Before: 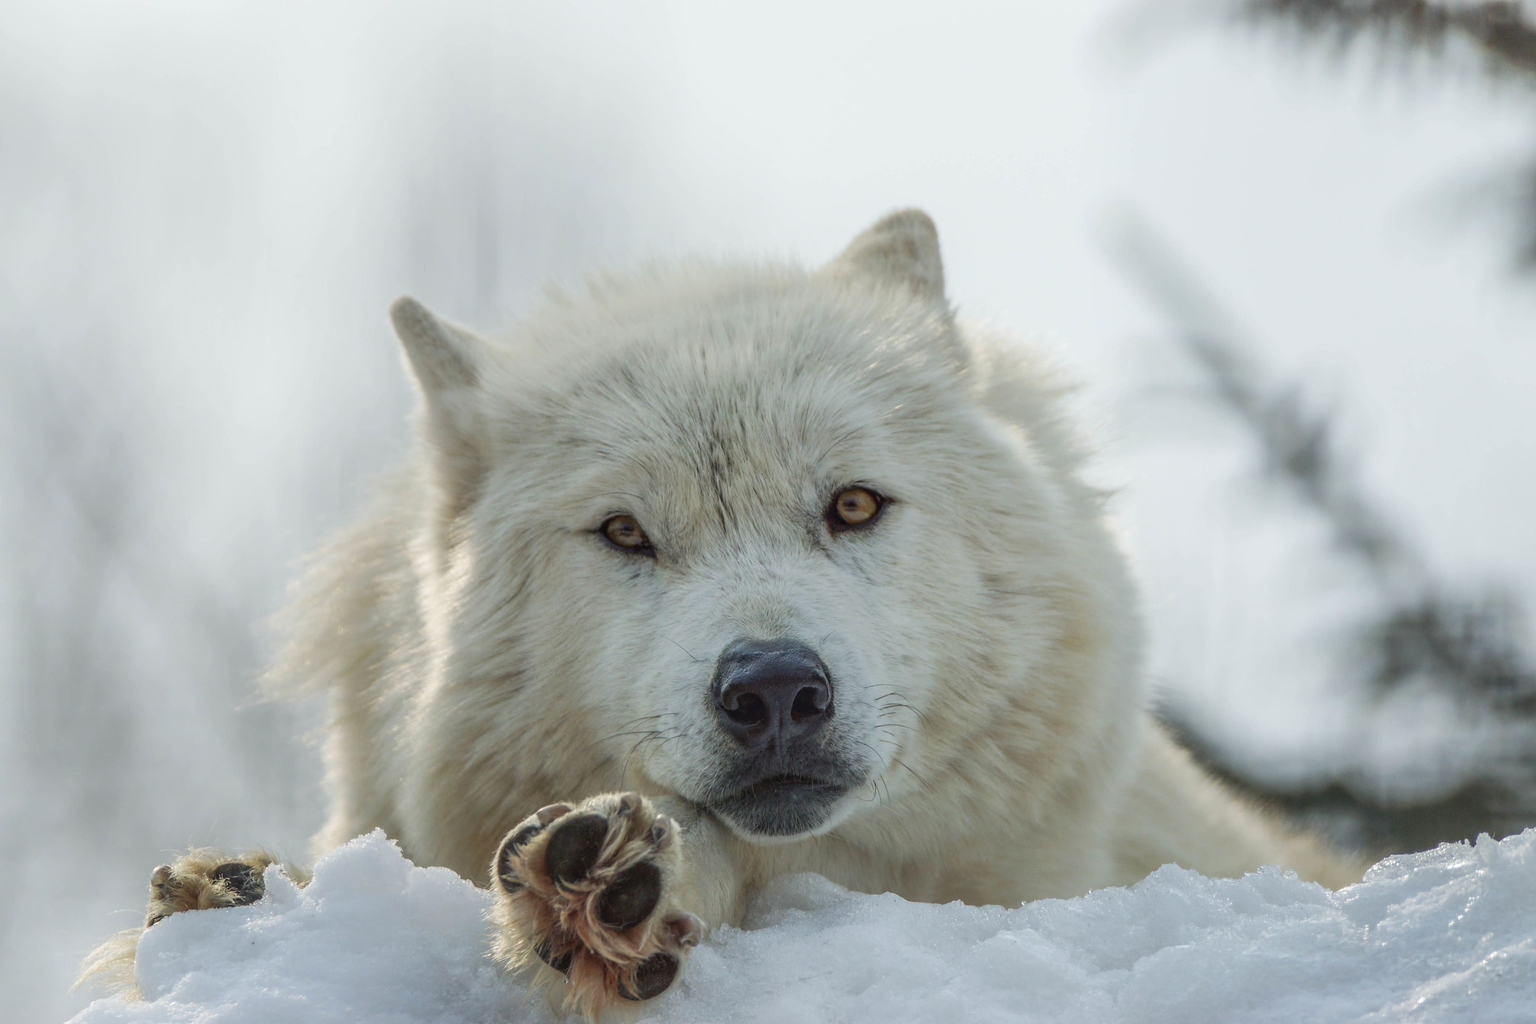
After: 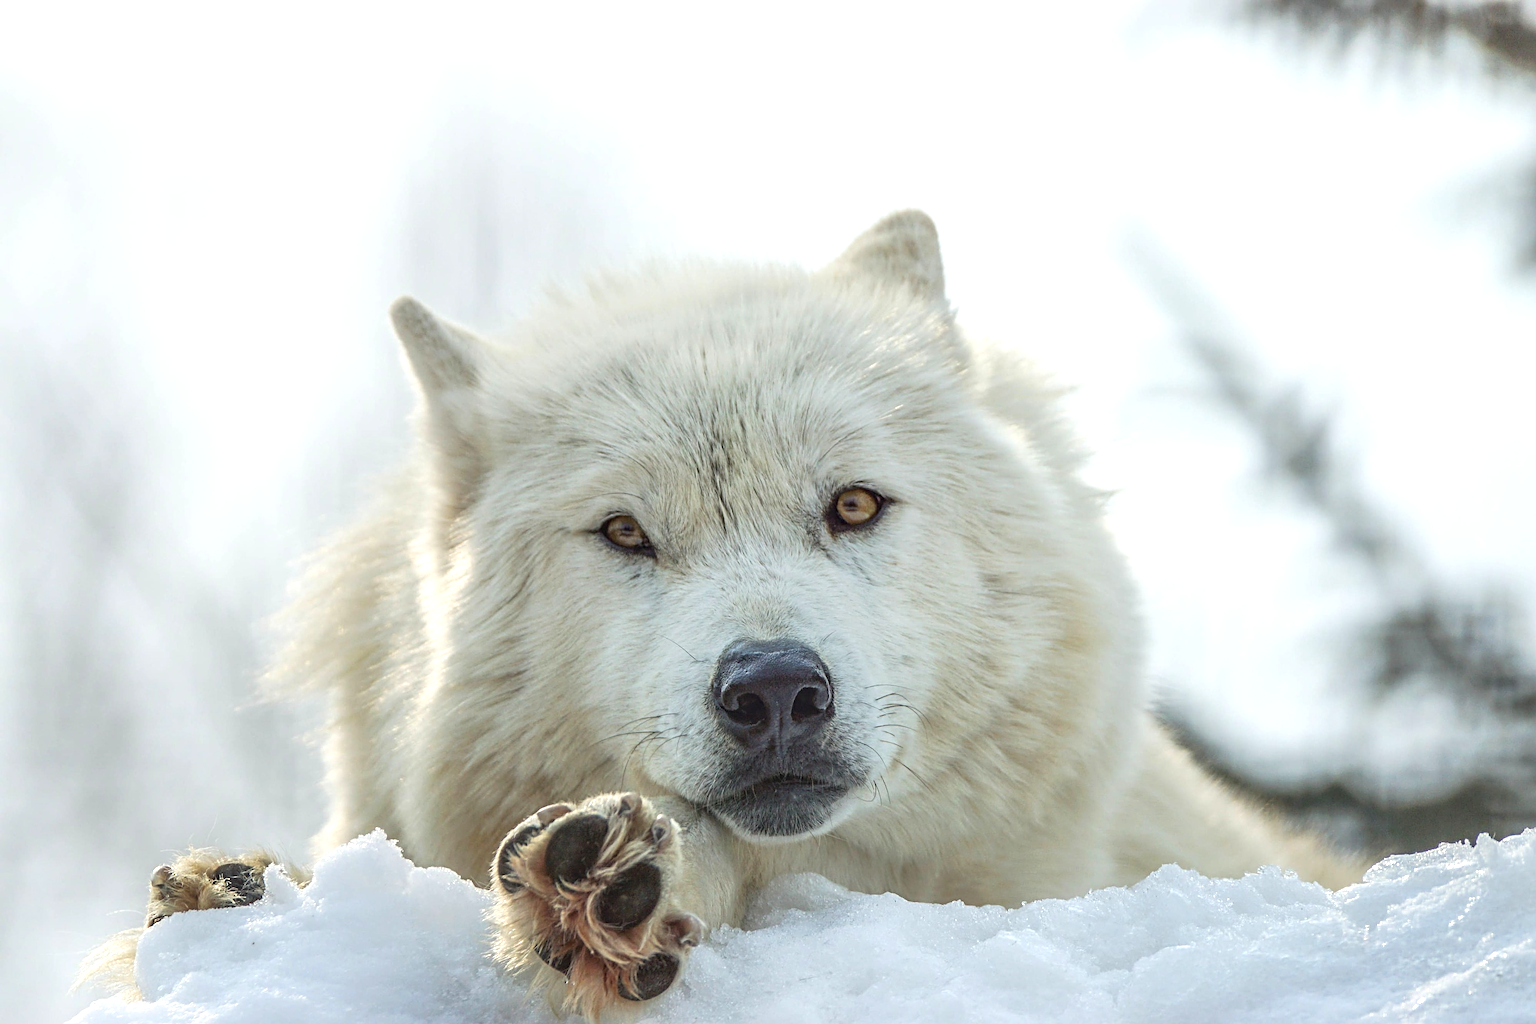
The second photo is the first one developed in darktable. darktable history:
exposure: exposure 0.565 EV, compensate exposure bias true, compensate highlight preservation false
sharpen: radius 3.983
base curve: curves: ch0 [(0, 0) (0.472, 0.508) (1, 1)]
